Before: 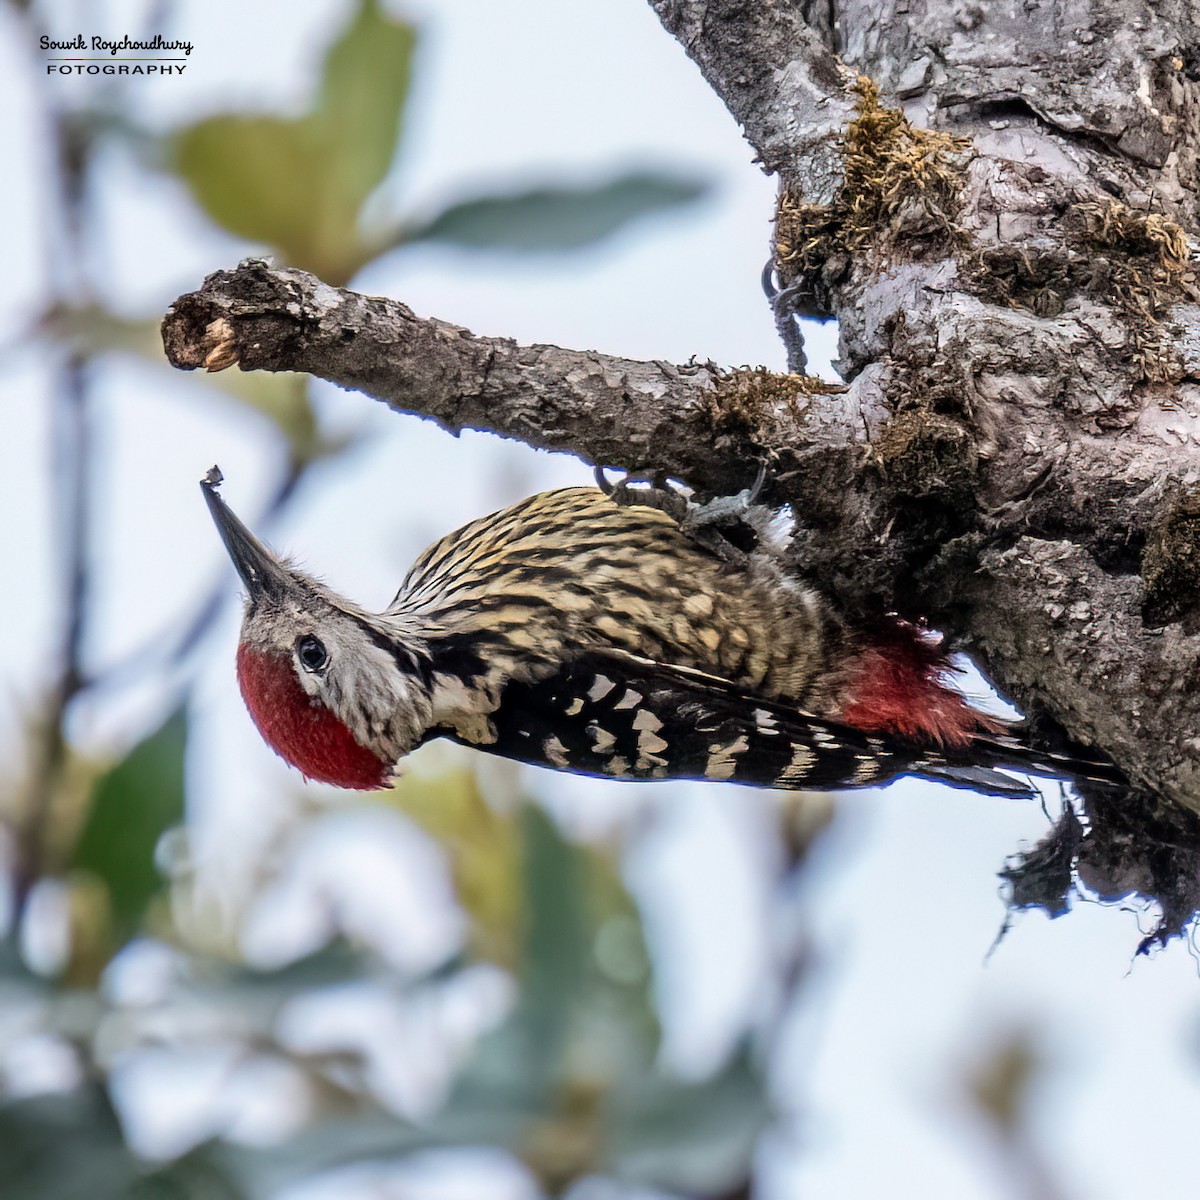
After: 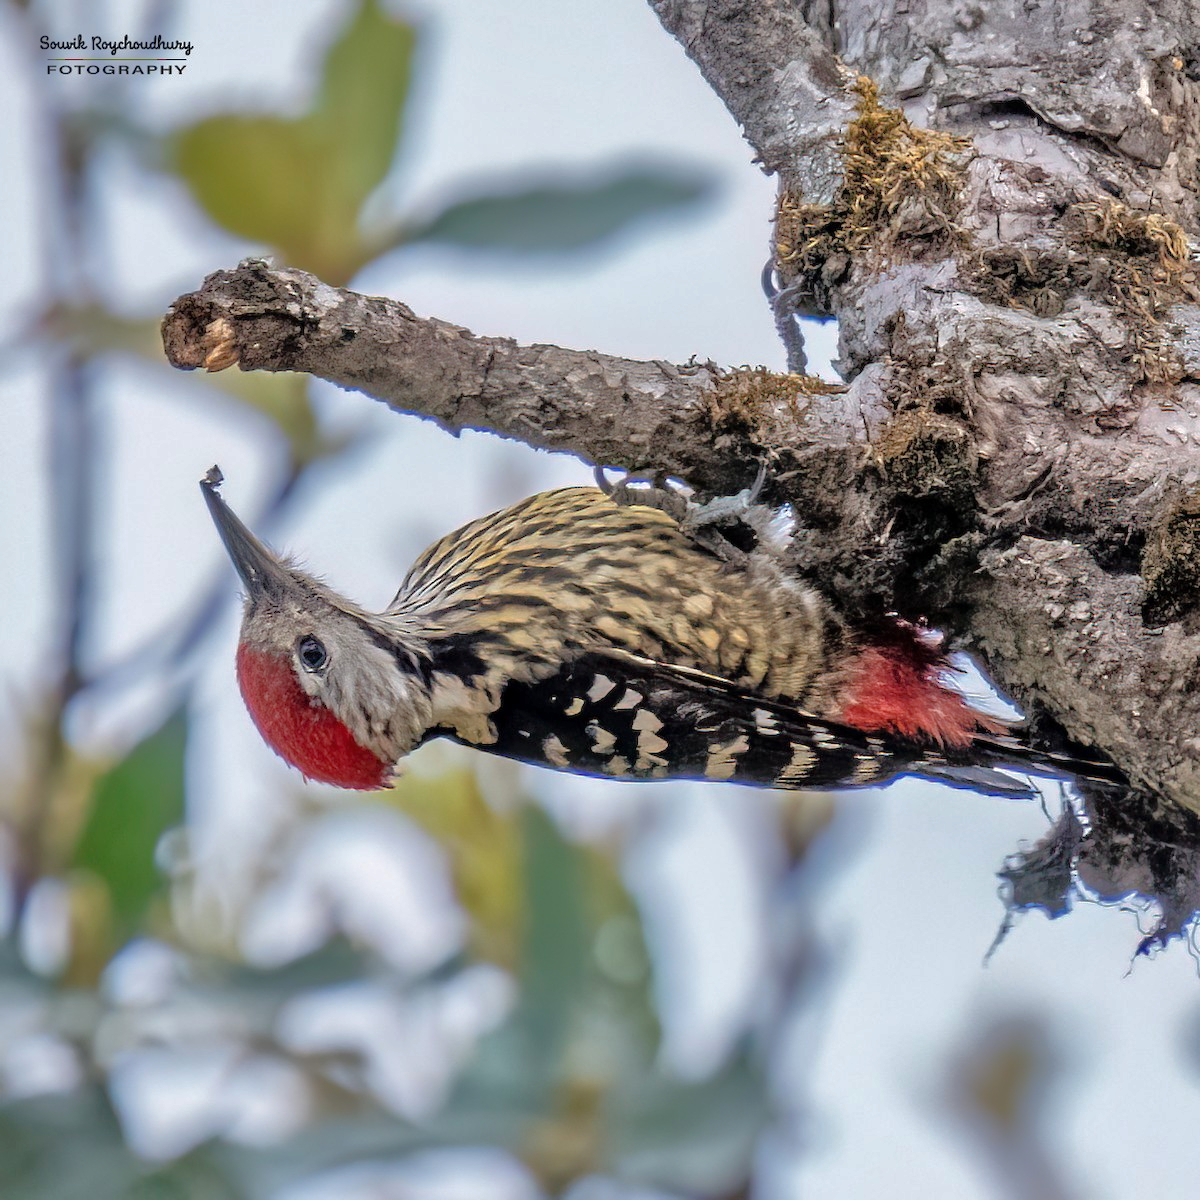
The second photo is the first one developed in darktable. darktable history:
tone equalizer: -7 EV 0.146 EV, -6 EV 0.571 EV, -5 EV 1.15 EV, -4 EV 1.36 EV, -3 EV 1.12 EV, -2 EV 0.6 EV, -1 EV 0.154 EV
shadows and highlights: shadows 39.69, highlights -59.84
